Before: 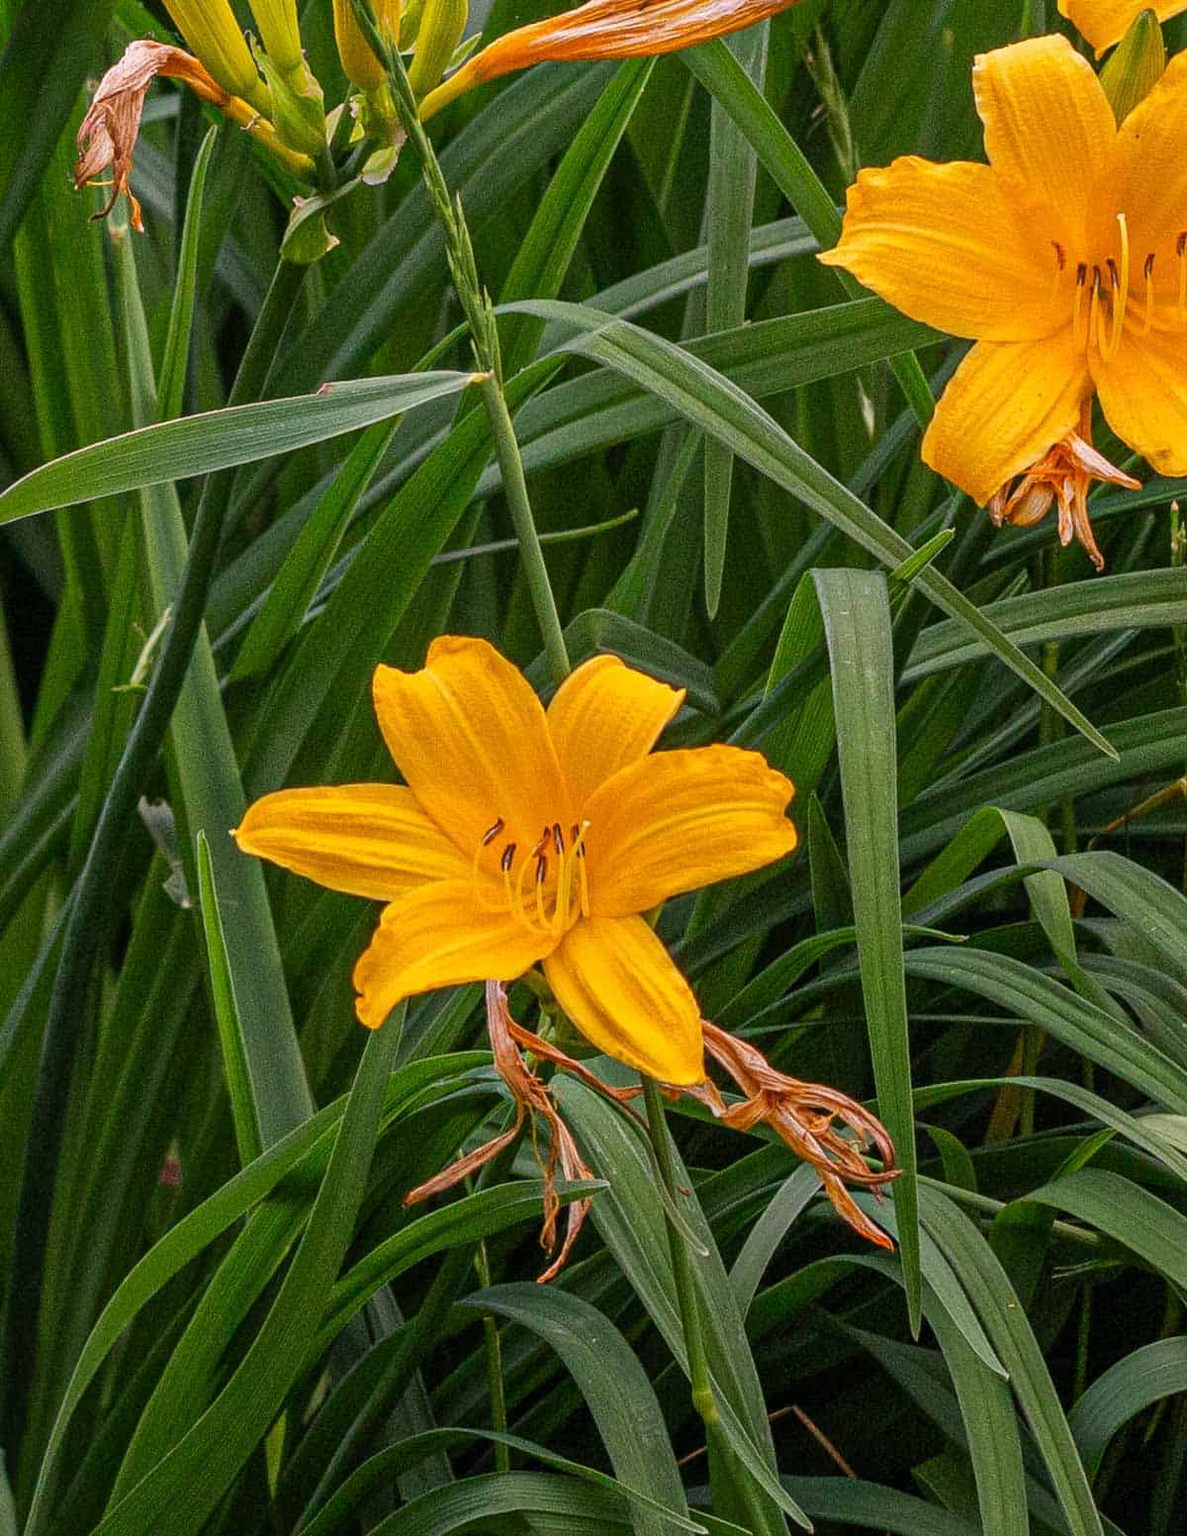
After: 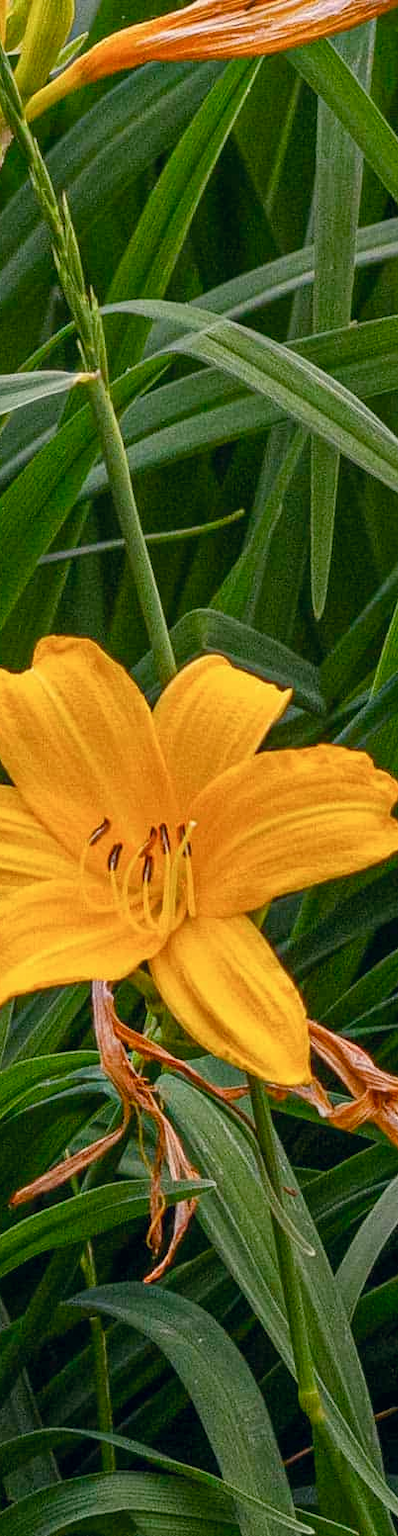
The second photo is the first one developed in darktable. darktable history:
color correction: highlights a* 0.193, highlights b* 2.69, shadows a* -1.27, shadows b* -4.52
color balance rgb: linear chroma grading › global chroma 6.826%, perceptual saturation grading › global saturation -0.037%, perceptual saturation grading › highlights -15.235%, perceptual saturation grading › shadows 24.654%
crop: left 33.181%, right 33.232%
